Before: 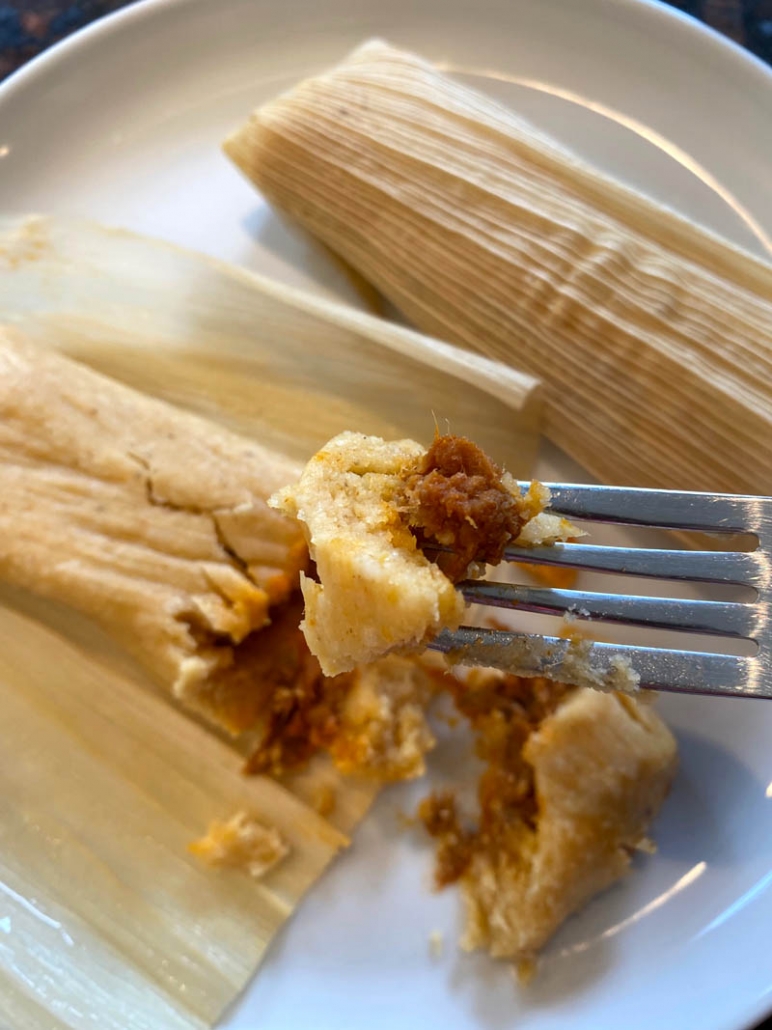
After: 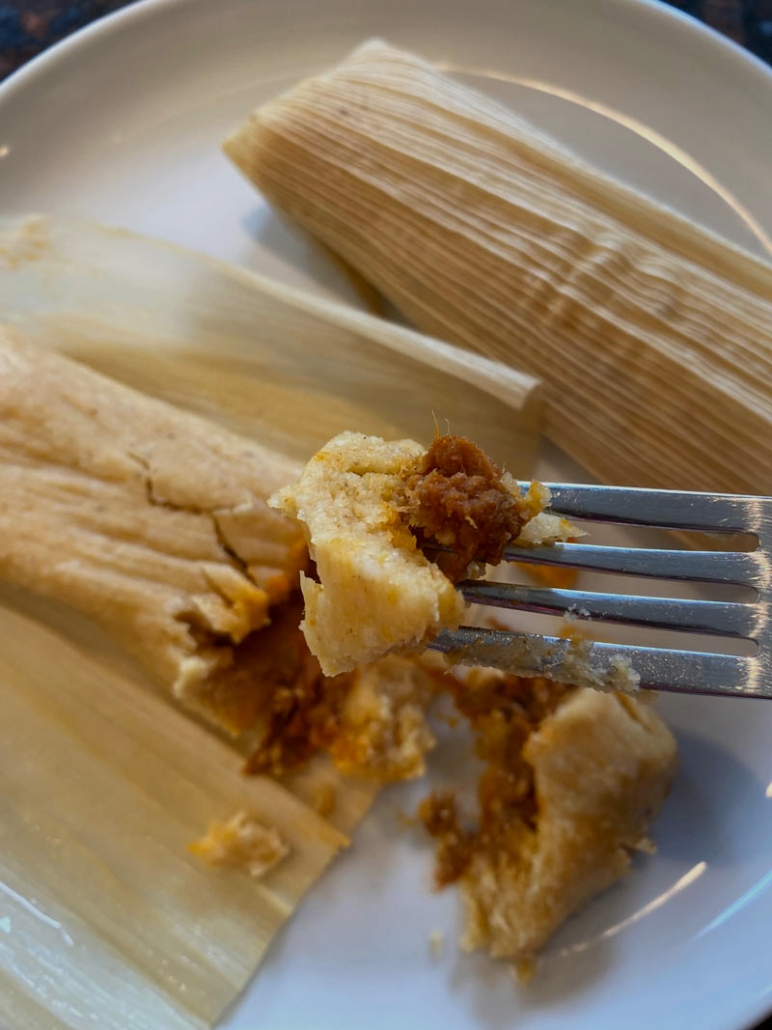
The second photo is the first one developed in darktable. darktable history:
color zones: curves: ch0 [(0, 0.5) (0.143, 0.5) (0.286, 0.456) (0.429, 0.5) (0.571, 0.5) (0.714, 0.5) (0.857, 0.5) (1, 0.5)]; ch1 [(0, 0.5) (0.143, 0.5) (0.286, 0.422) (0.429, 0.5) (0.571, 0.5) (0.714, 0.5) (0.857, 0.5) (1, 0.5)], mix -119.89%
exposure: exposure -0.549 EV, compensate highlight preservation false
